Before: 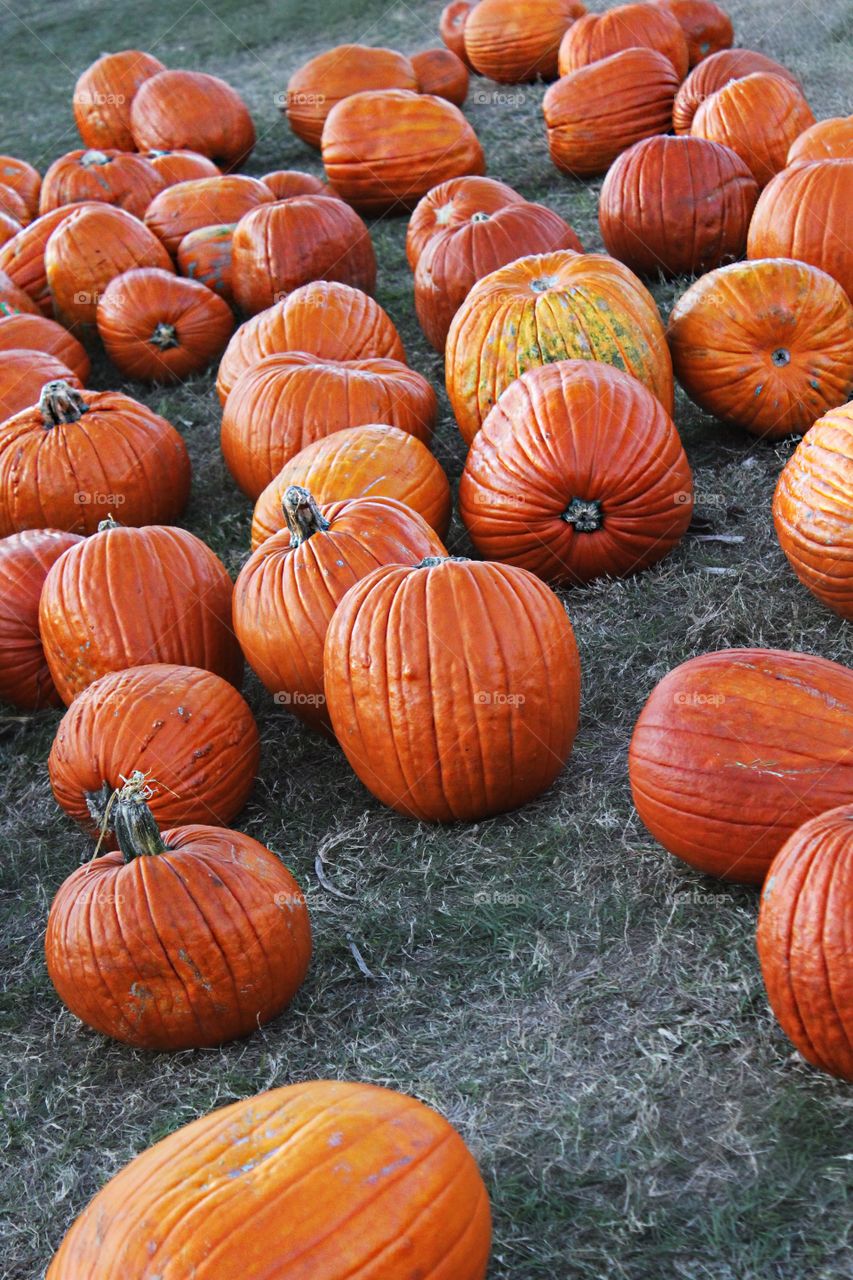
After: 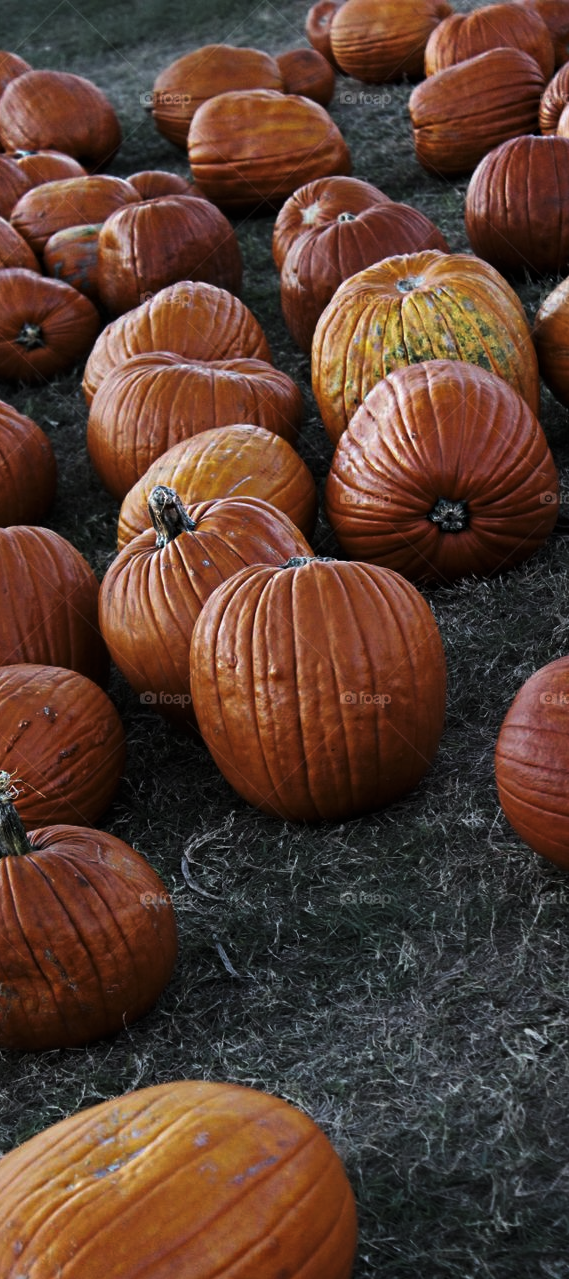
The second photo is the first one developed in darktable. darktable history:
crop and rotate: left 15.748%, right 17.457%
levels: levels [0, 0.618, 1]
